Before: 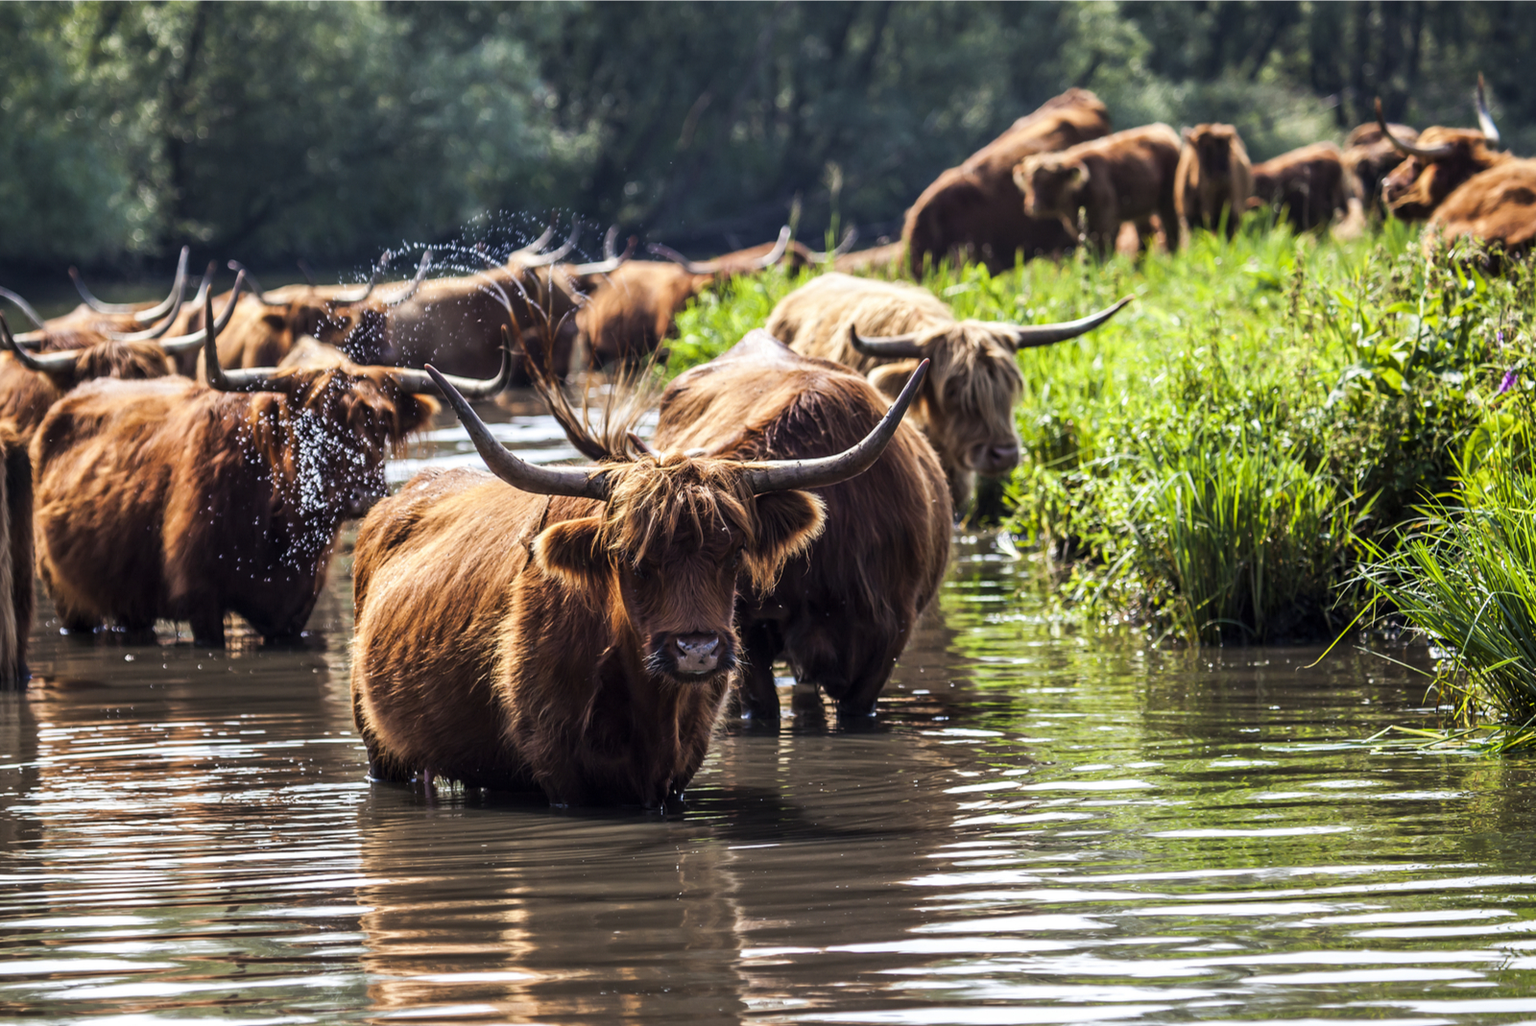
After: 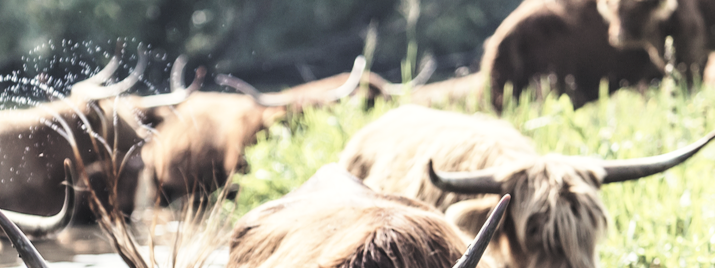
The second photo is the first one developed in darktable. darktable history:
base curve: curves: ch0 [(0, 0) (0.028, 0.03) (0.121, 0.232) (0.46, 0.748) (0.859, 0.968) (1, 1)], preserve colors none
white balance: red 1.123, blue 0.83
crop: left 28.64%, top 16.832%, right 26.637%, bottom 58.055%
color calibration: illuminant F (fluorescent), F source F9 (Cool White Deluxe 4150 K) – high CRI, x 0.374, y 0.373, temperature 4158.34 K
contrast brightness saturation: brightness 0.18, saturation -0.5
